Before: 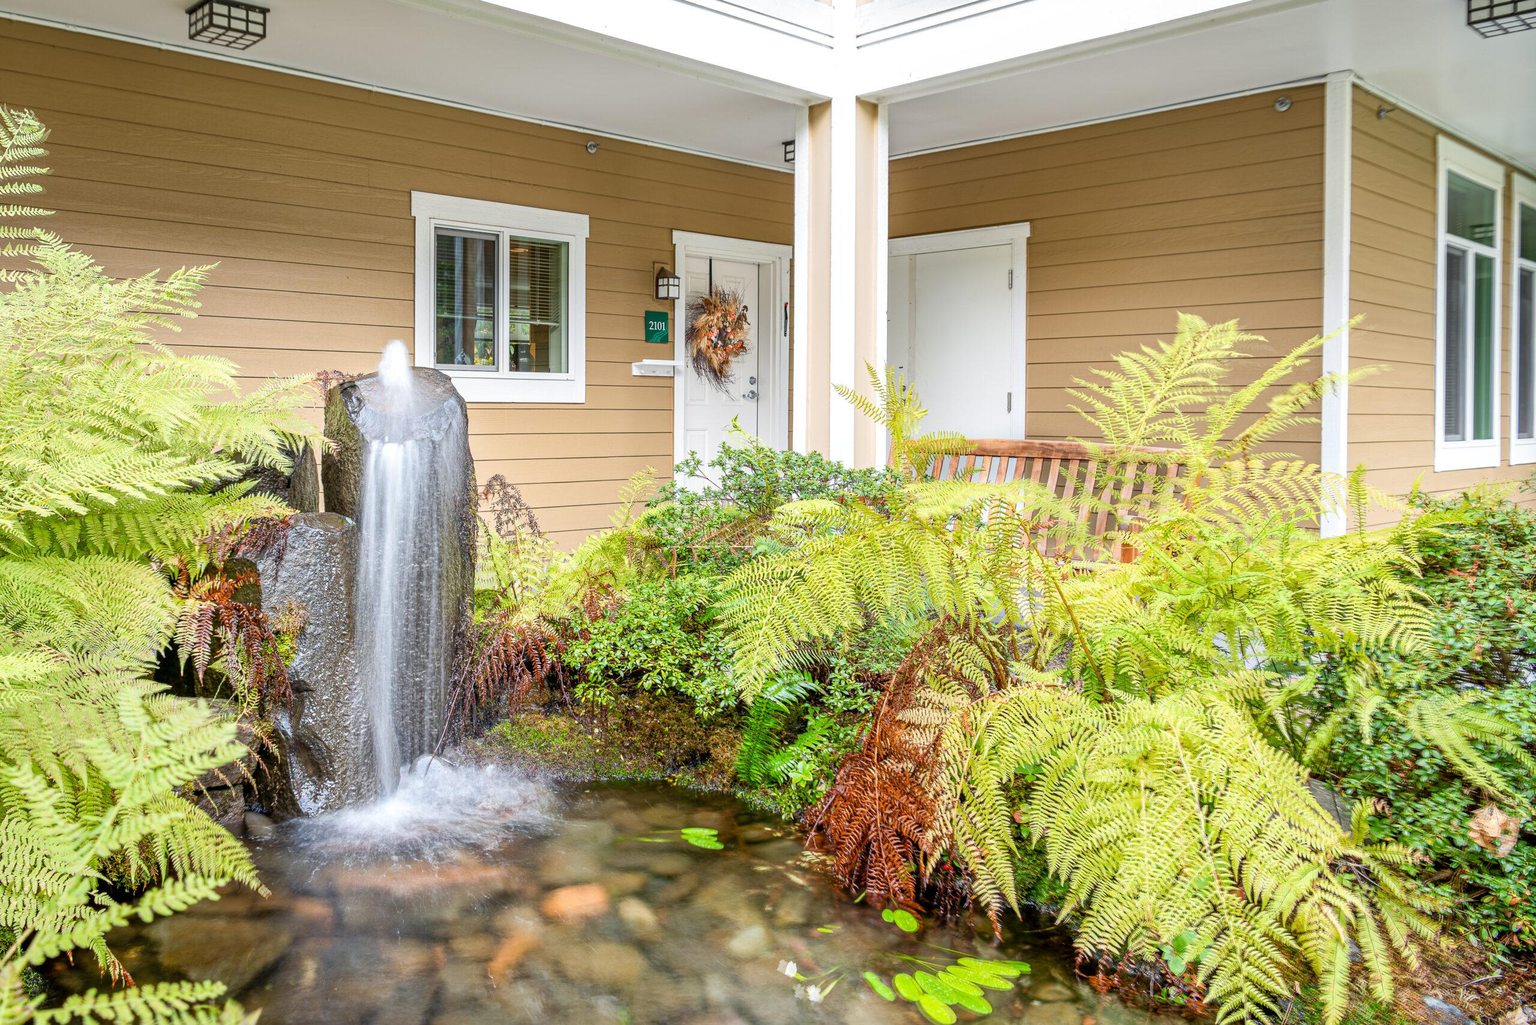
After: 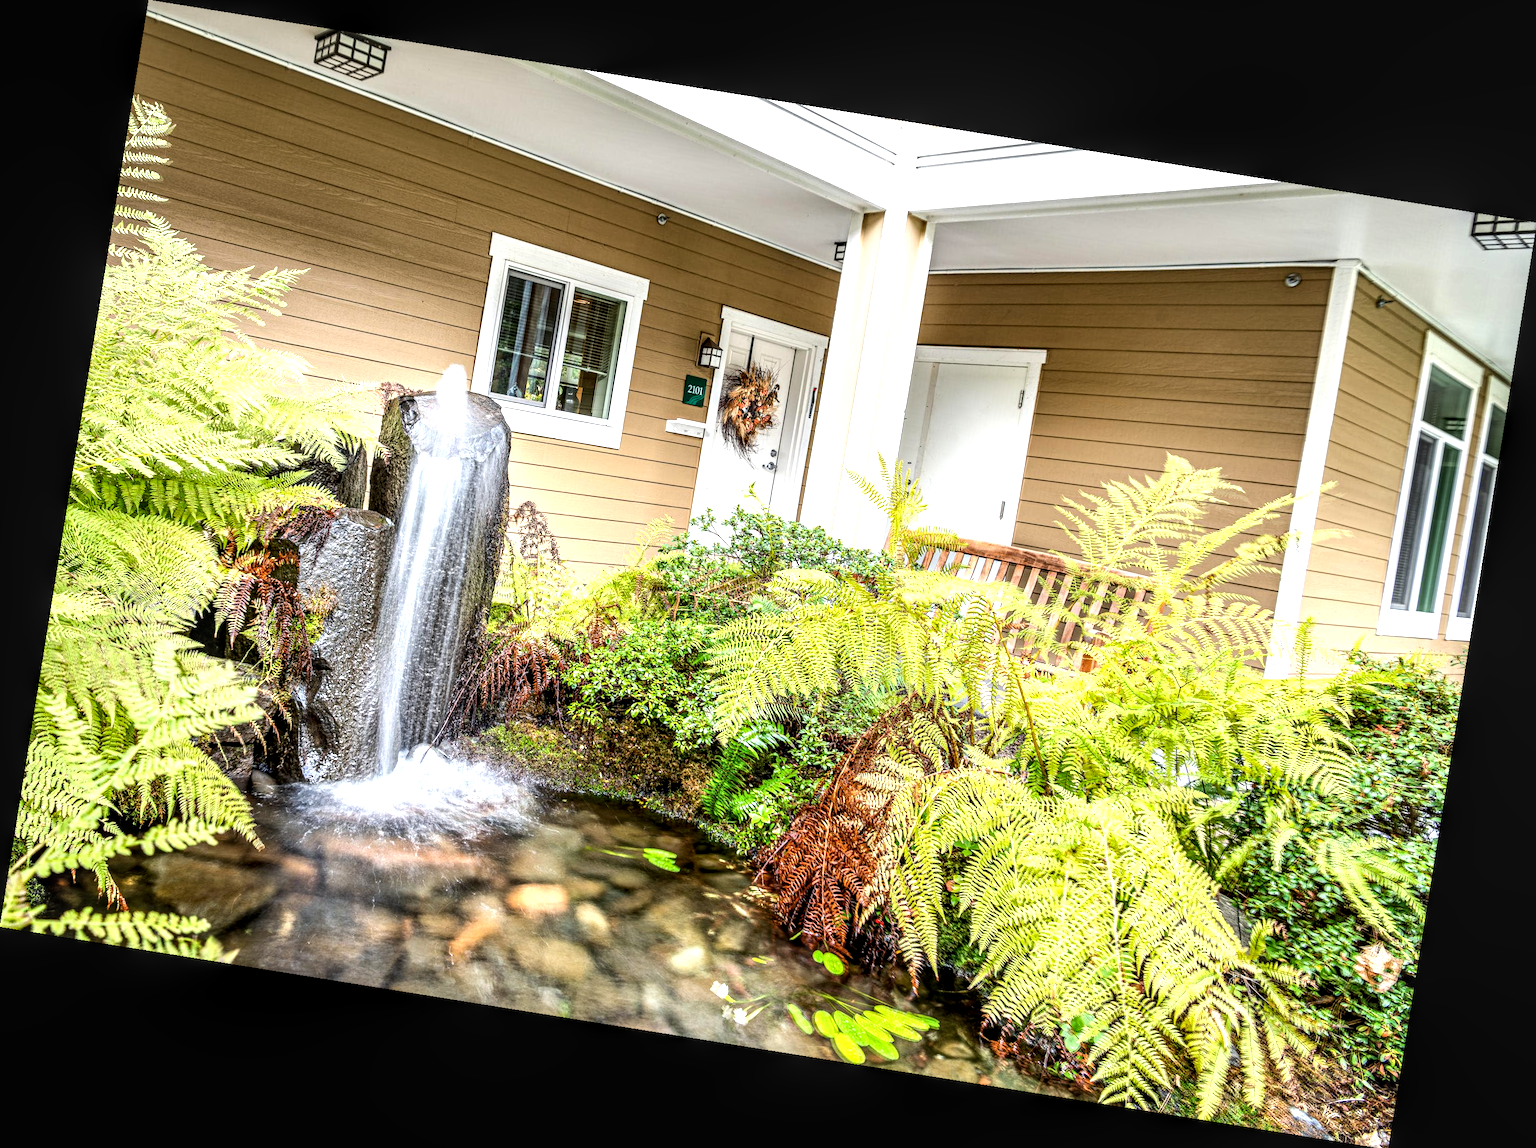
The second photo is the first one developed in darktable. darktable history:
rotate and perspective: rotation 9.12°, automatic cropping off
local contrast: detail 150%
tone equalizer: -8 EV -0.75 EV, -7 EV -0.7 EV, -6 EV -0.6 EV, -5 EV -0.4 EV, -3 EV 0.4 EV, -2 EV 0.6 EV, -1 EV 0.7 EV, +0 EV 0.75 EV, edges refinement/feathering 500, mask exposure compensation -1.57 EV, preserve details no
